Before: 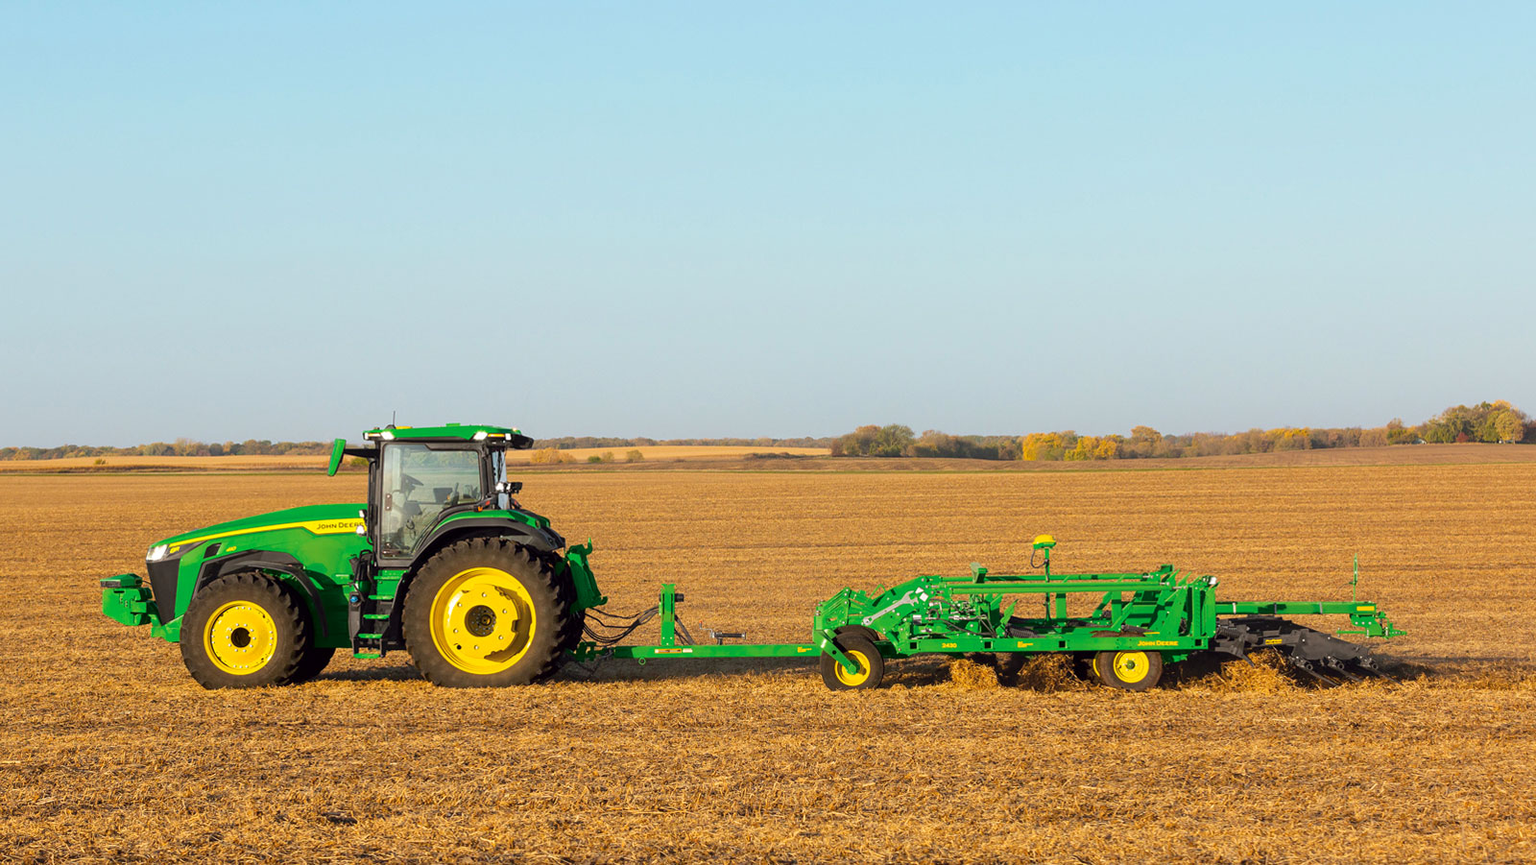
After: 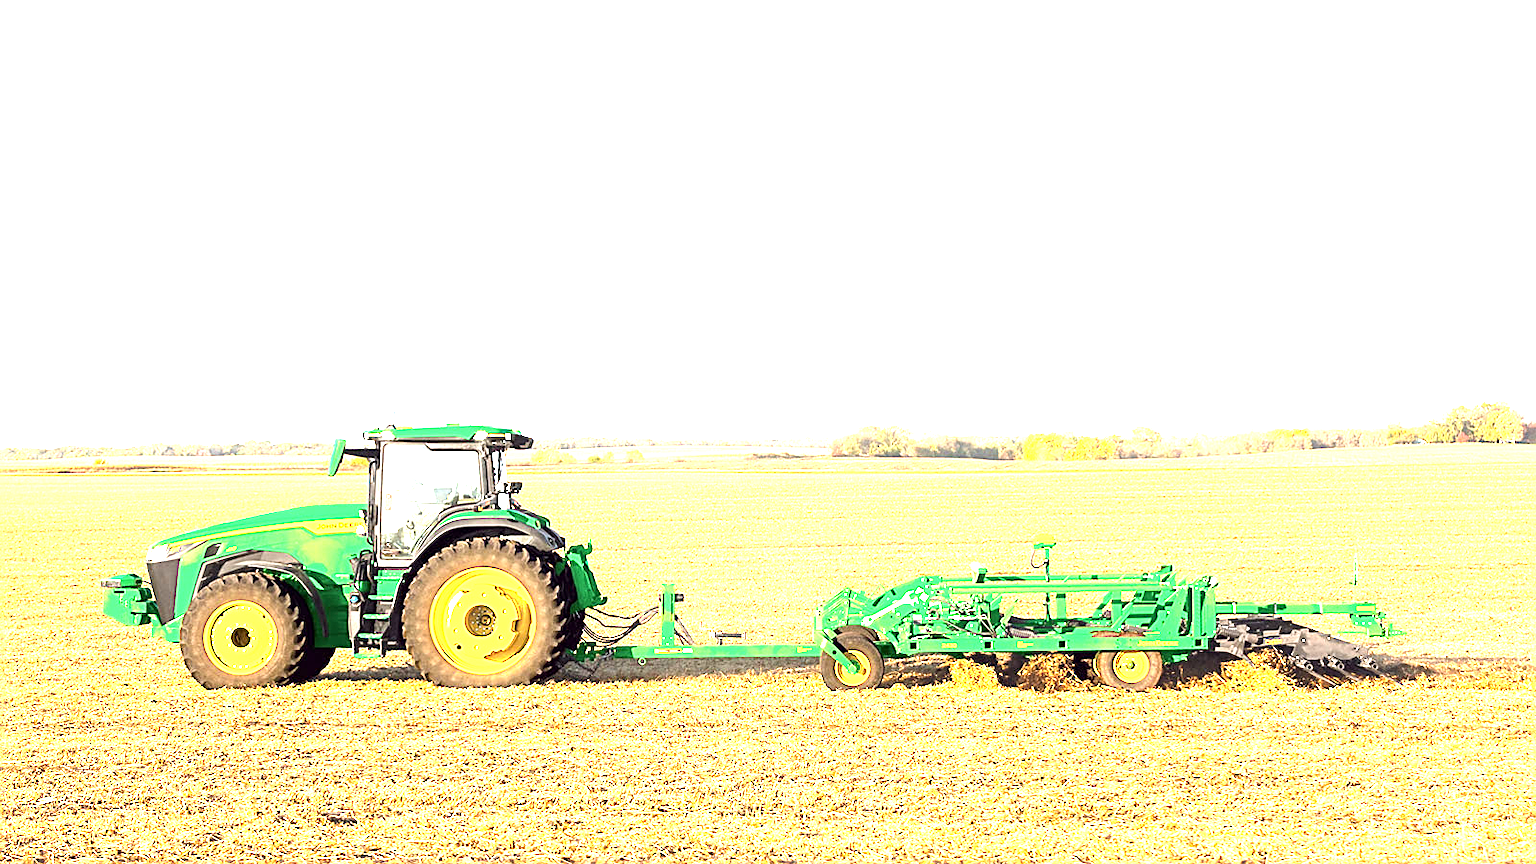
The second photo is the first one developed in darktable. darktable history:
exposure: exposure 1.991 EV, compensate highlight preservation false
tone equalizer: -8 EV -0.727 EV, -7 EV -0.717 EV, -6 EV -0.592 EV, -5 EV -0.406 EV, -3 EV 0.378 EV, -2 EV 0.6 EV, -1 EV 0.692 EV, +0 EV 0.78 EV
contrast brightness saturation: saturation -0.063
sharpen: on, module defaults
